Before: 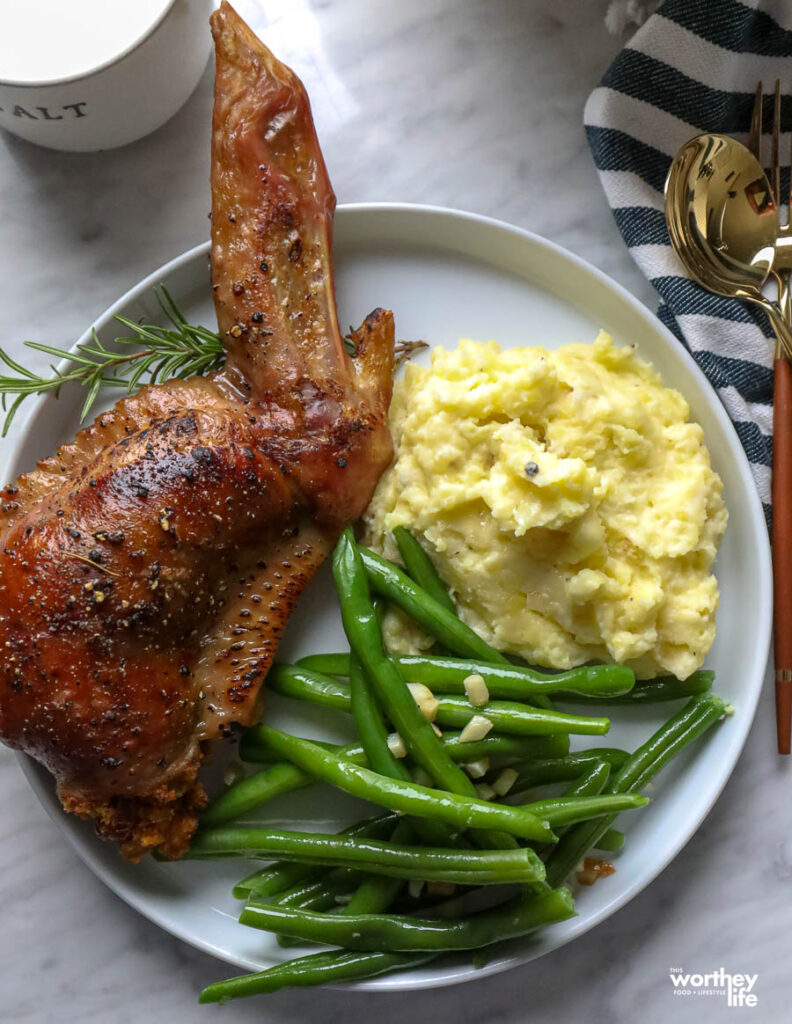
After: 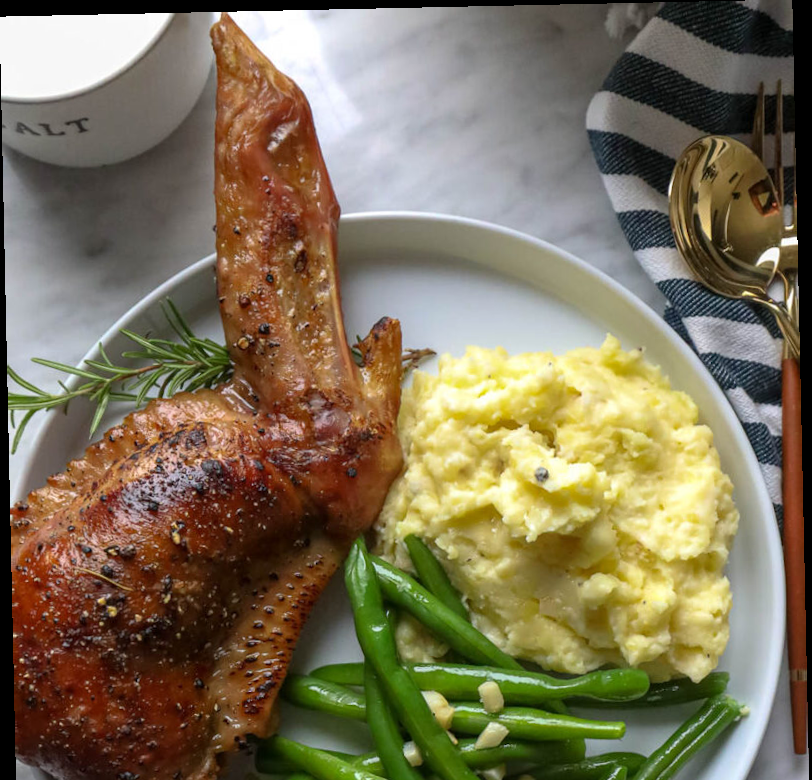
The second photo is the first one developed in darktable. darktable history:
rotate and perspective: rotation -1.24°, automatic cropping off
crop: bottom 24.967%
